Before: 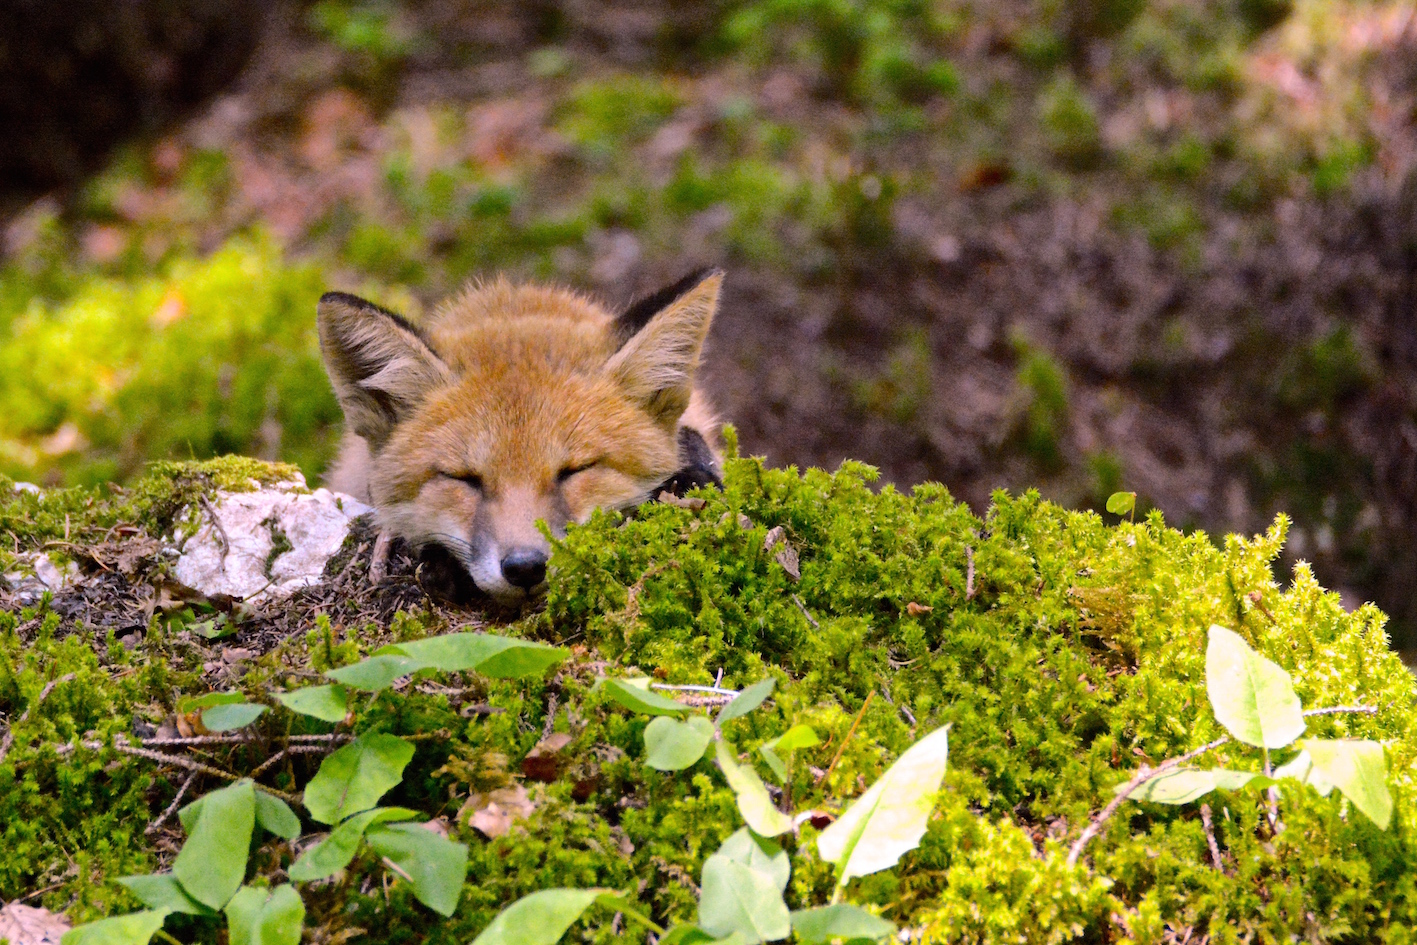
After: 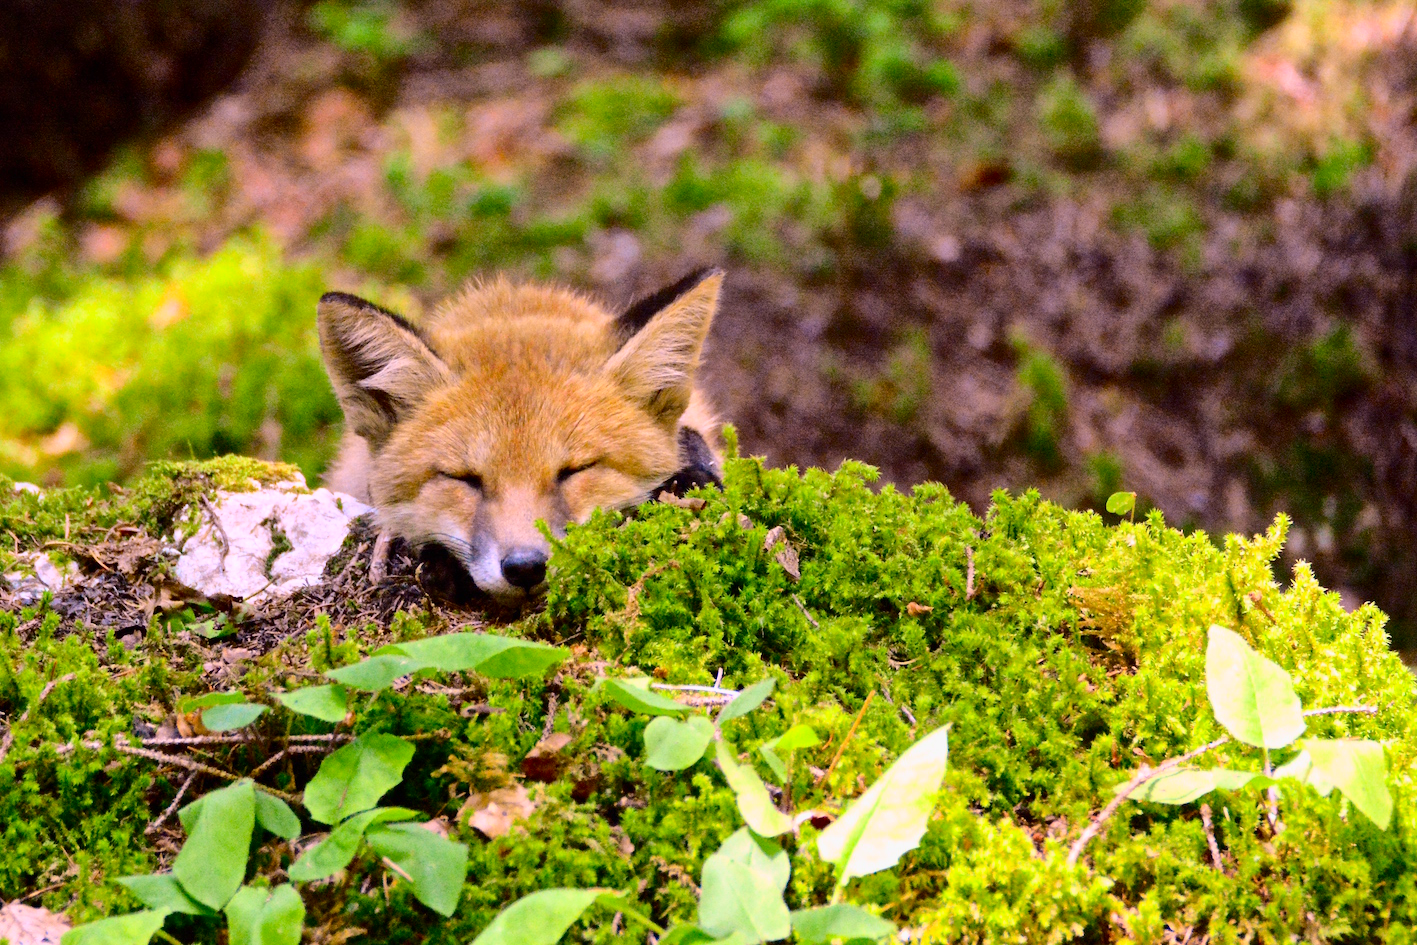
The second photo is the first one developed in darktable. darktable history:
tone curve: curves: ch0 [(0, 0) (0.091, 0.077) (0.389, 0.458) (0.745, 0.82) (0.844, 0.908) (0.909, 0.942) (1, 0.973)]; ch1 [(0, 0) (0.437, 0.404) (0.5, 0.5) (0.529, 0.55) (0.58, 0.6) (0.616, 0.649) (1, 1)]; ch2 [(0, 0) (0.442, 0.415) (0.5, 0.5) (0.535, 0.557) (0.585, 0.62) (1, 1)], color space Lab, independent channels, preserve colors none
local contrast: mode bilateral grid, contrast 10, coarseness 25, detail 115%, midtone range 0.2
